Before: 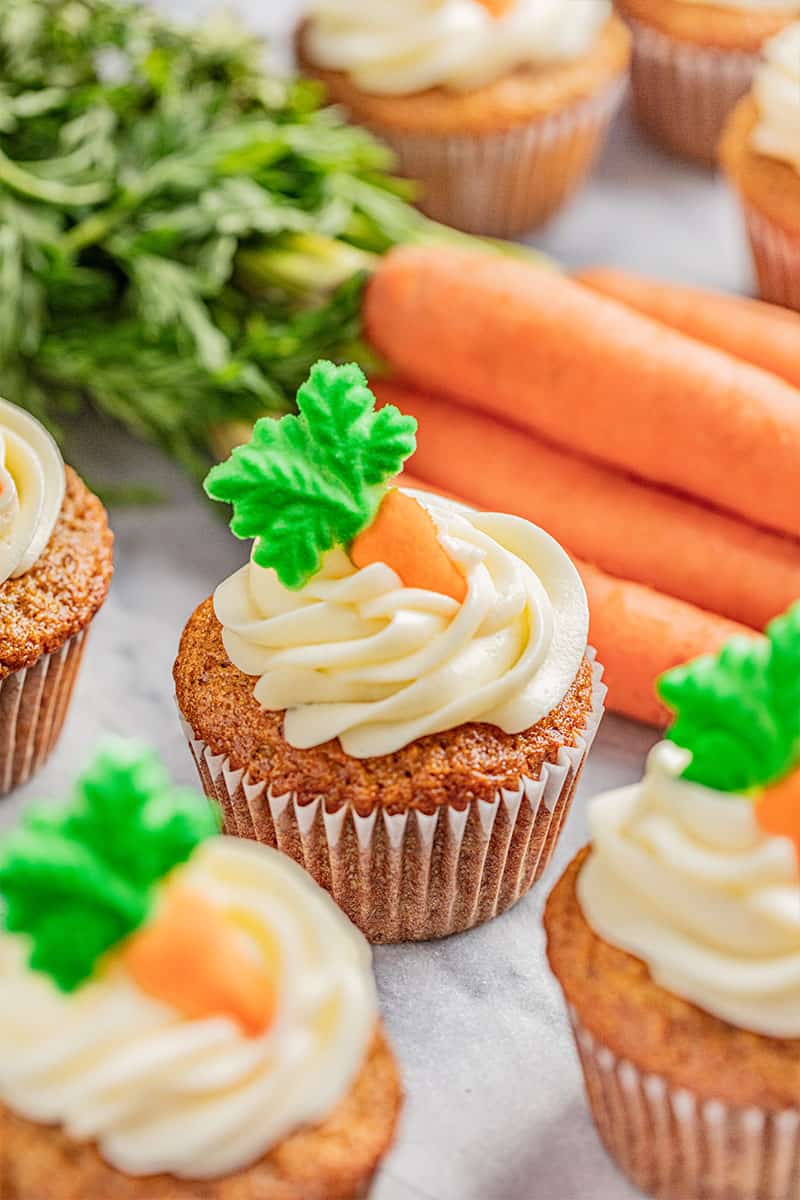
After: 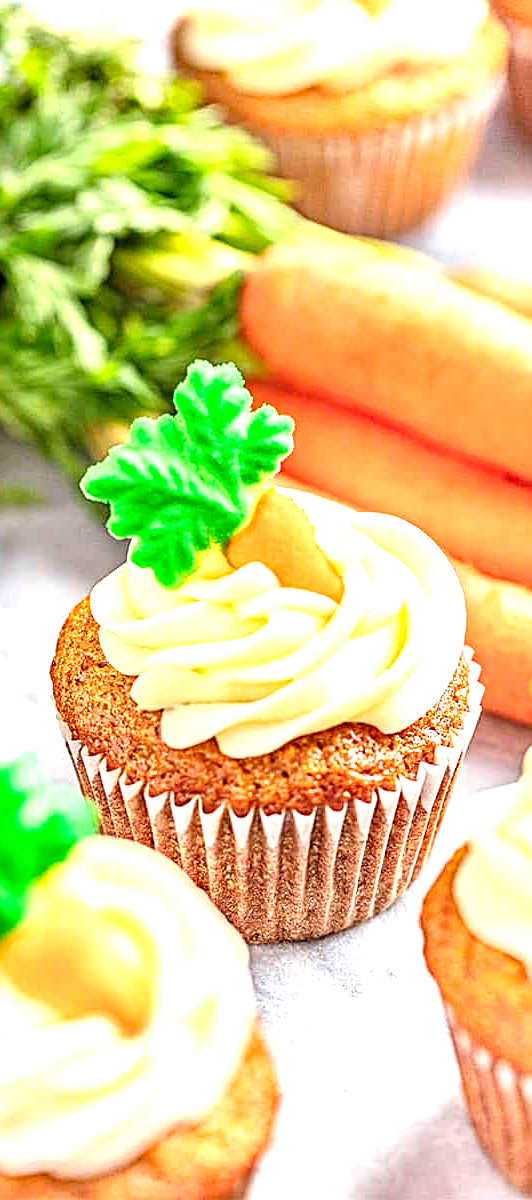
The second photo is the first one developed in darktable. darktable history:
crop and rotate: left 15.461%, right 17.951%
exposure: exposure 1.166 EV, compensate highlight preservation false
haze removal: compatibility mode true, adaptive false
sharpen: on, module defaults
